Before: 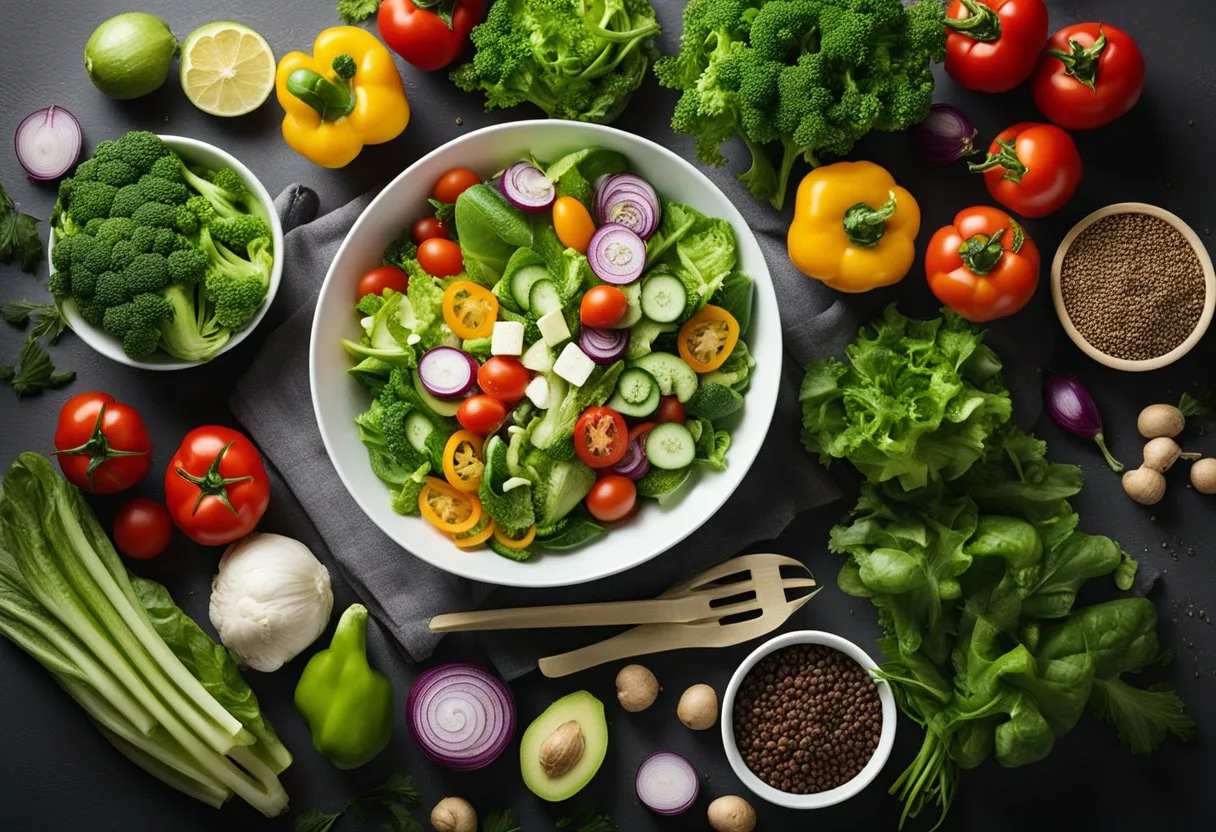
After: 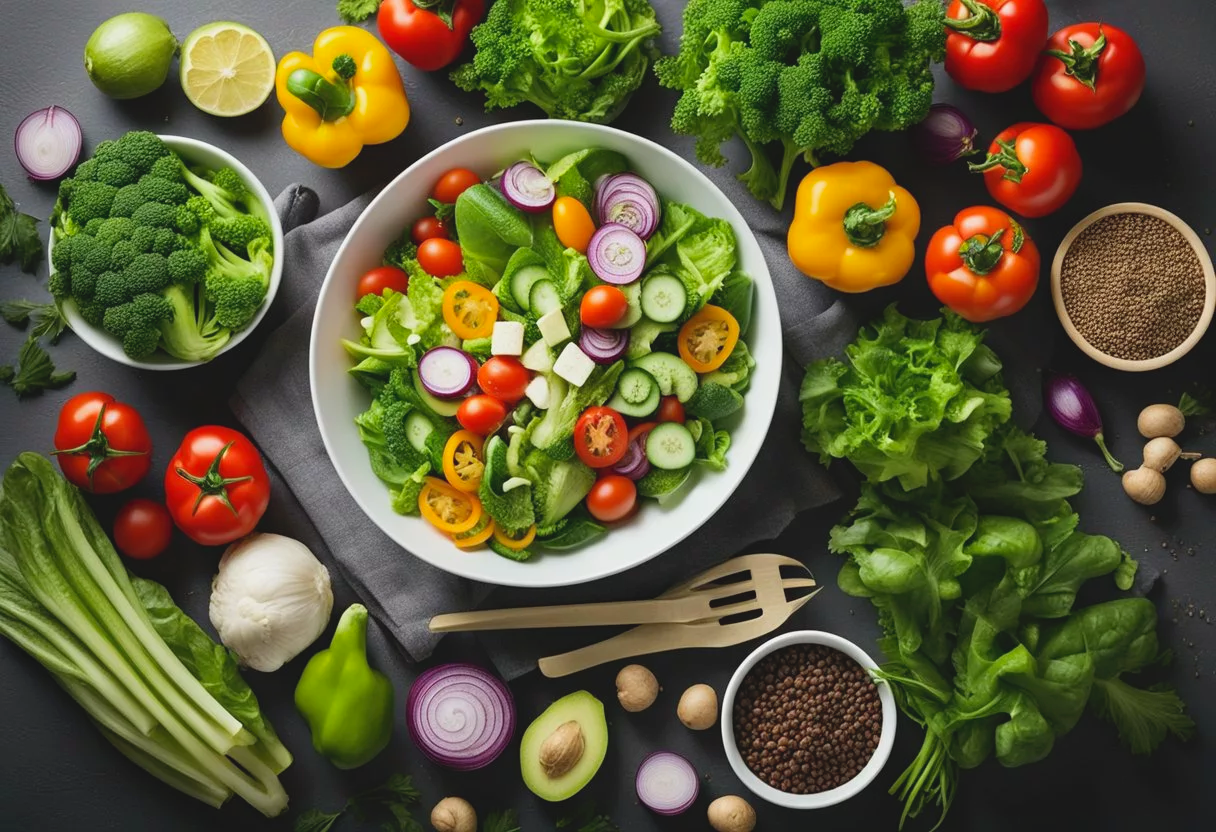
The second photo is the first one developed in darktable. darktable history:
contrast brightness saturation: contrast -0.093, brightness 0.045, saturation 0.077
